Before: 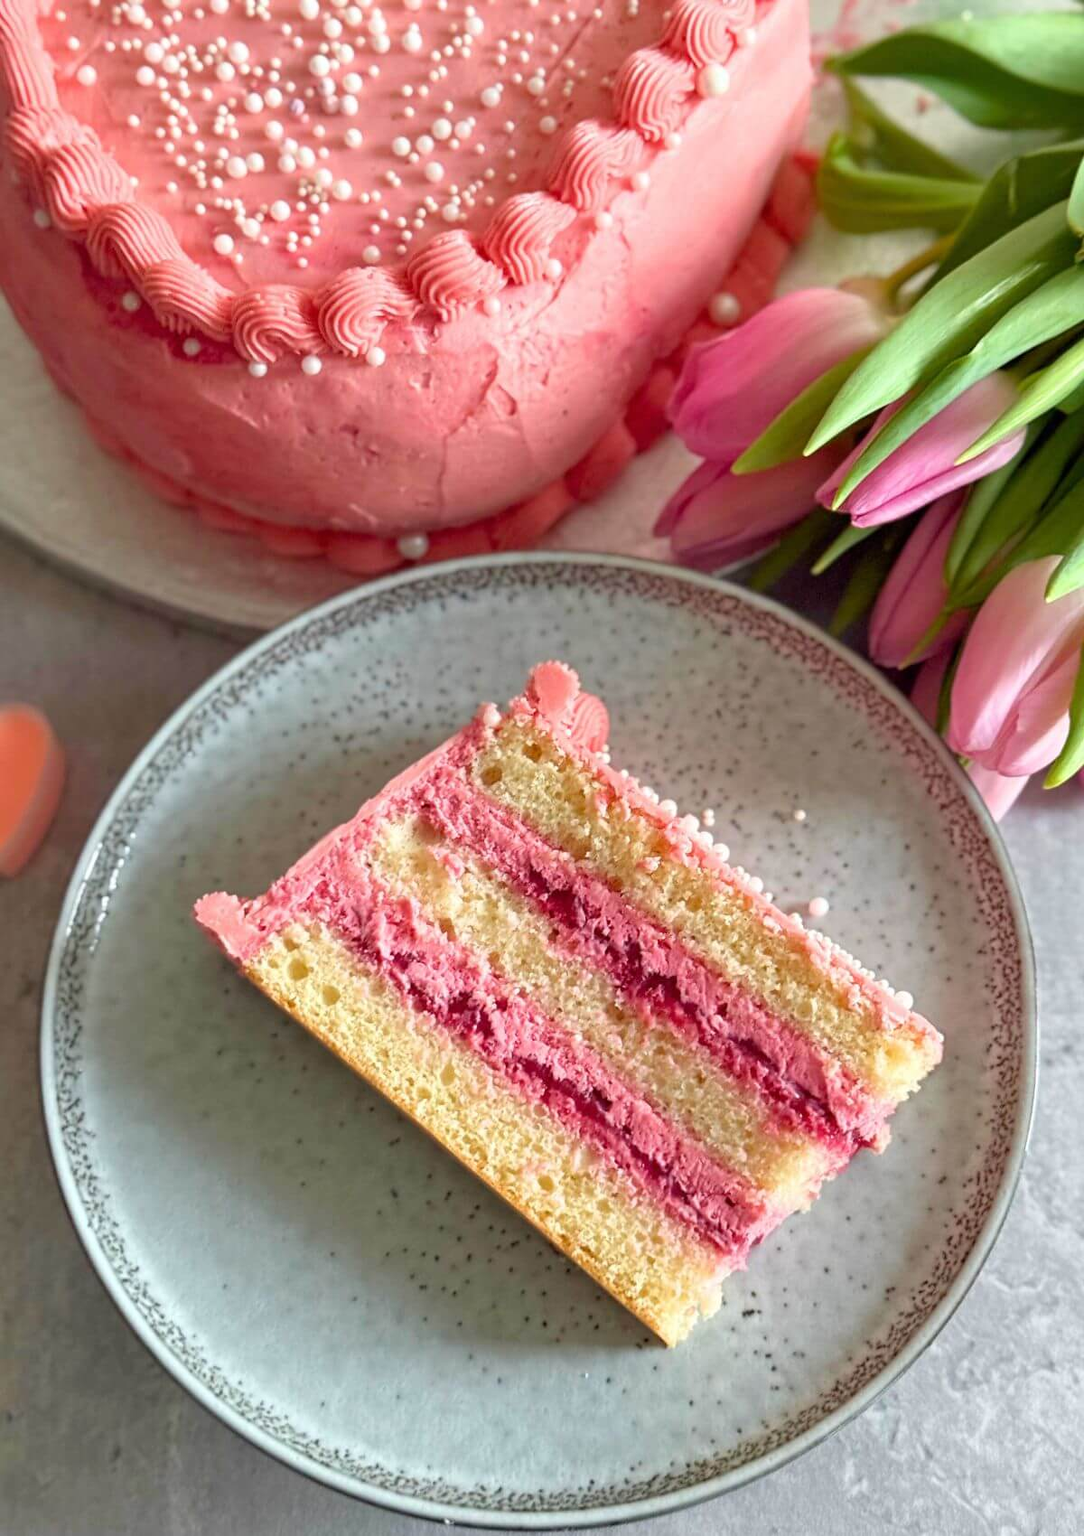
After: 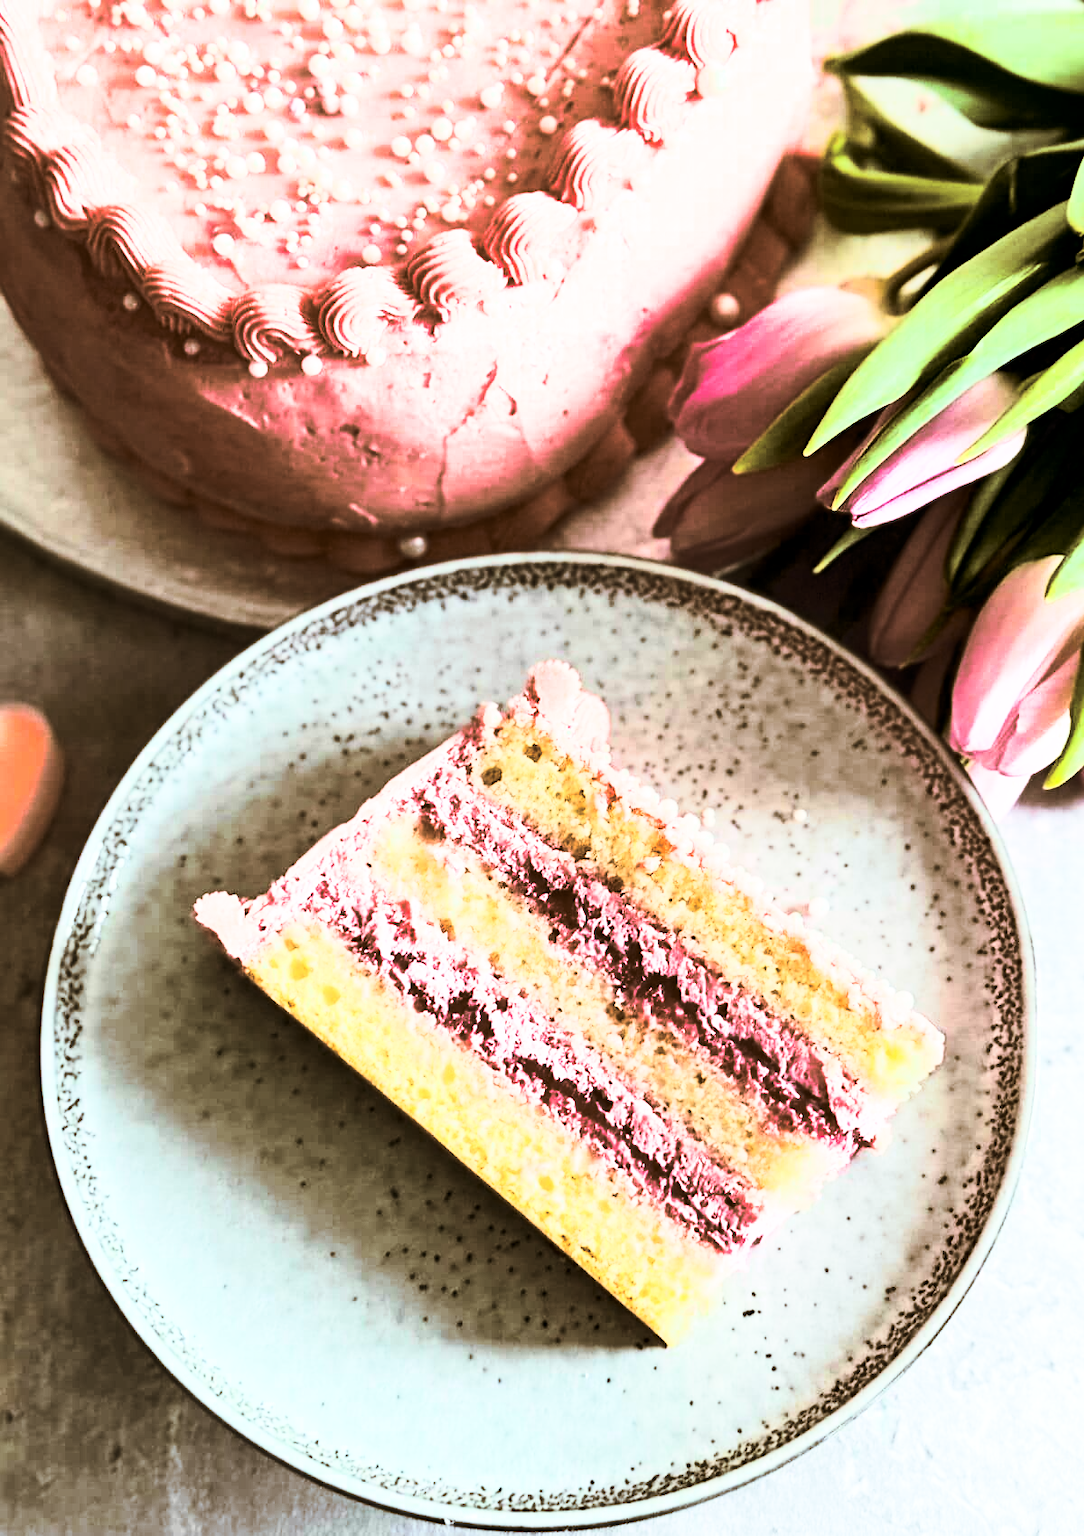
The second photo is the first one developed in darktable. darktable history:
color balance rgb: perceptual saturation grading › global saturation 20%, global vibrance 20%
split-toning: shadows › hue 37.98°, highlights › hue 185.58°, balance -55.261
contrast brightness saturation: contrast 0.93, brightness 0.2
